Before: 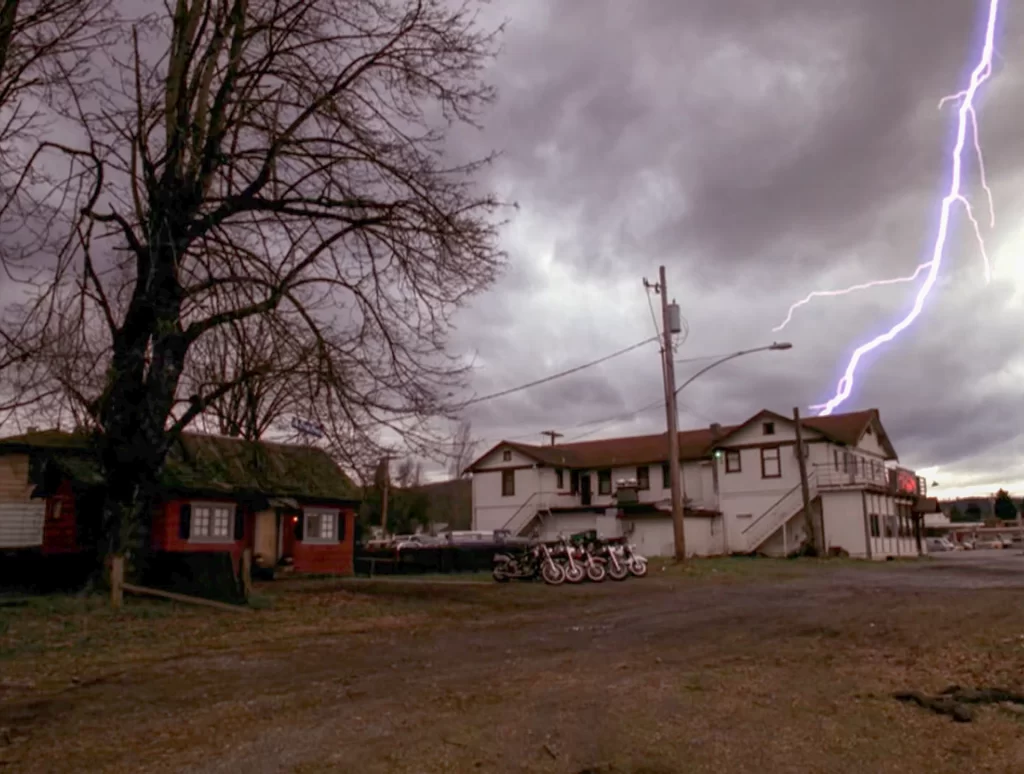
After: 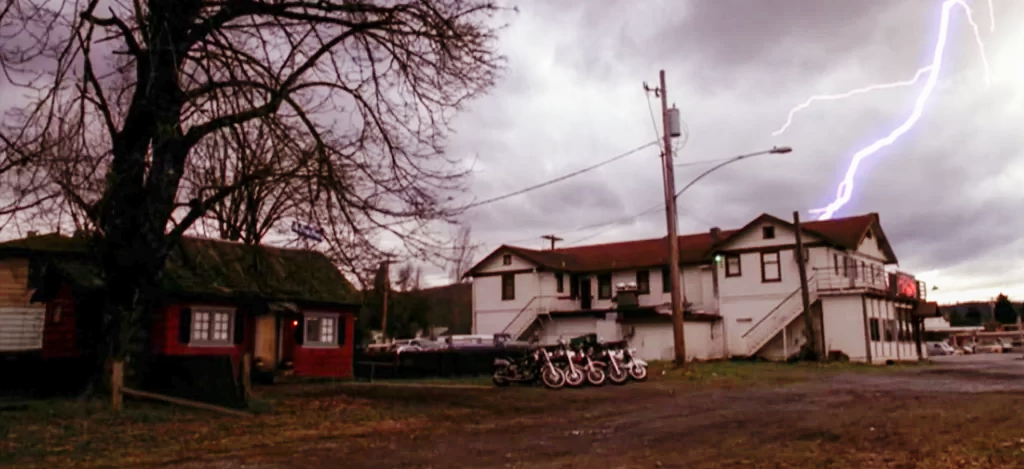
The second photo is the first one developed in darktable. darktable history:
crop and rotate: top 25.347%, bottom 14.047%
base curve: curves: ch0 [(0, 0) (0.036, 0.025) (0.121, 0.166) (0.206, 0.329) (0.605, 0.79) (1, 1)], preserve colors none
